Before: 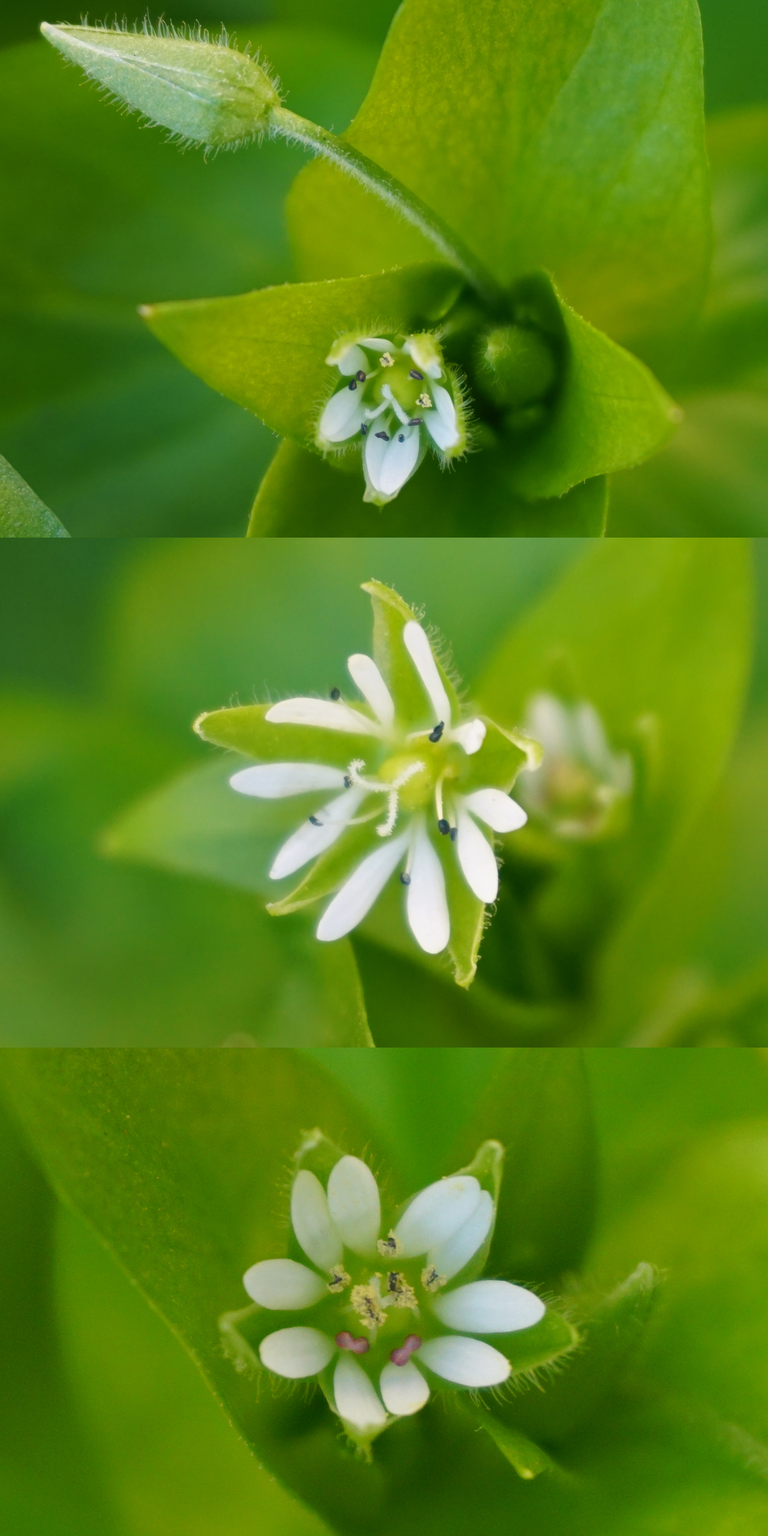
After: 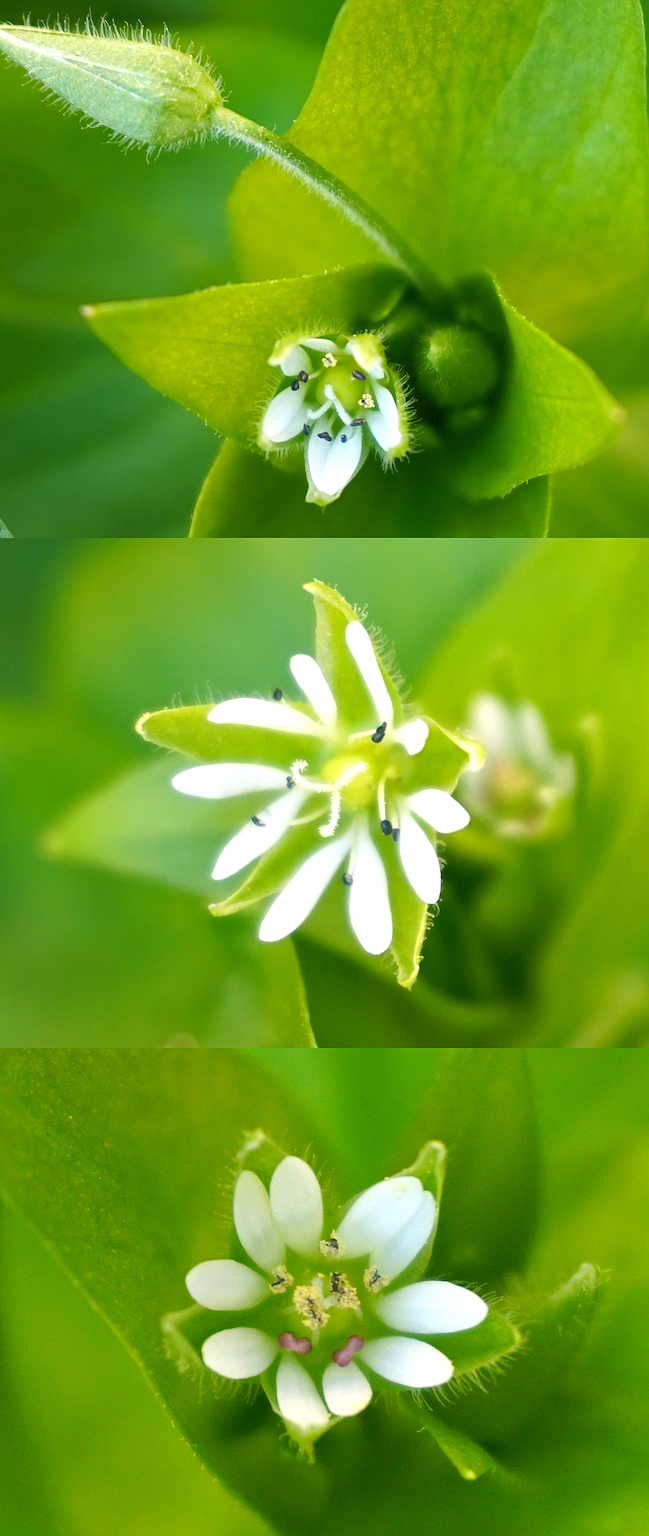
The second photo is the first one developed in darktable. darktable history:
contrast brightness saturation: contrast 0.026, brightness -0.044
crop: left 7.577%, right 7.832%
sharpen: on, module defaults
exposure: exposure 0.655 EV, compensate exposure bias true, compensate highlight preservation false
